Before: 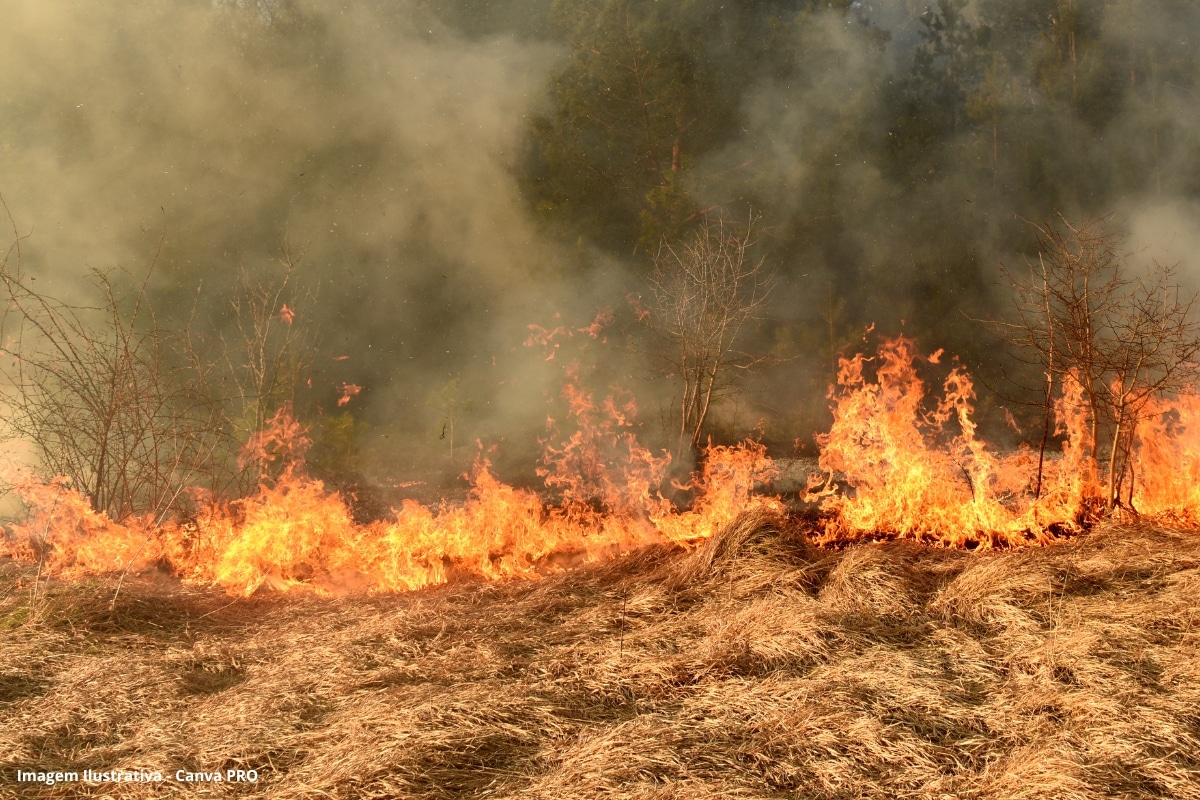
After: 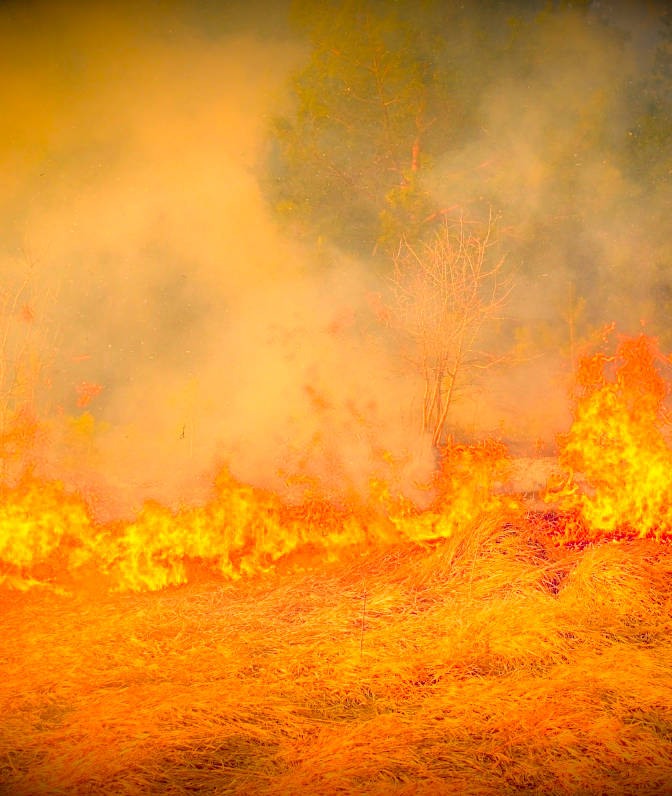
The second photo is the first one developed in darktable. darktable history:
contrast equalizer: y [[0.439, 0.44, 0.442, 0.457, 0.493, 0.498], [0.5 ×6], [0.5 ×6], [0 ×6], [0 ×6]], mix 0.76
crop: left 21.674%, right 22.086%
vignetting: fall-off start 98.29%, fall-off radius 100%, brightness -1, saturation 0.5, width/height ratio 1.428
white balance: red 1.127, blue 0.943
global tonemap: drago (0.7, 100)
color balance: lift [0.975, 0.993, 1, 1.015], gamma [1.1, 1, 1, 0.945], gain [1, 1.04, 1, 0.95]
contrast brightness saturation: contrast 0.07, brightness 0.18, saturation 0.4
exposure: black level correction 0, exposure 1.1 EV, compensate exposure bias true, compensate highlight preservation false
